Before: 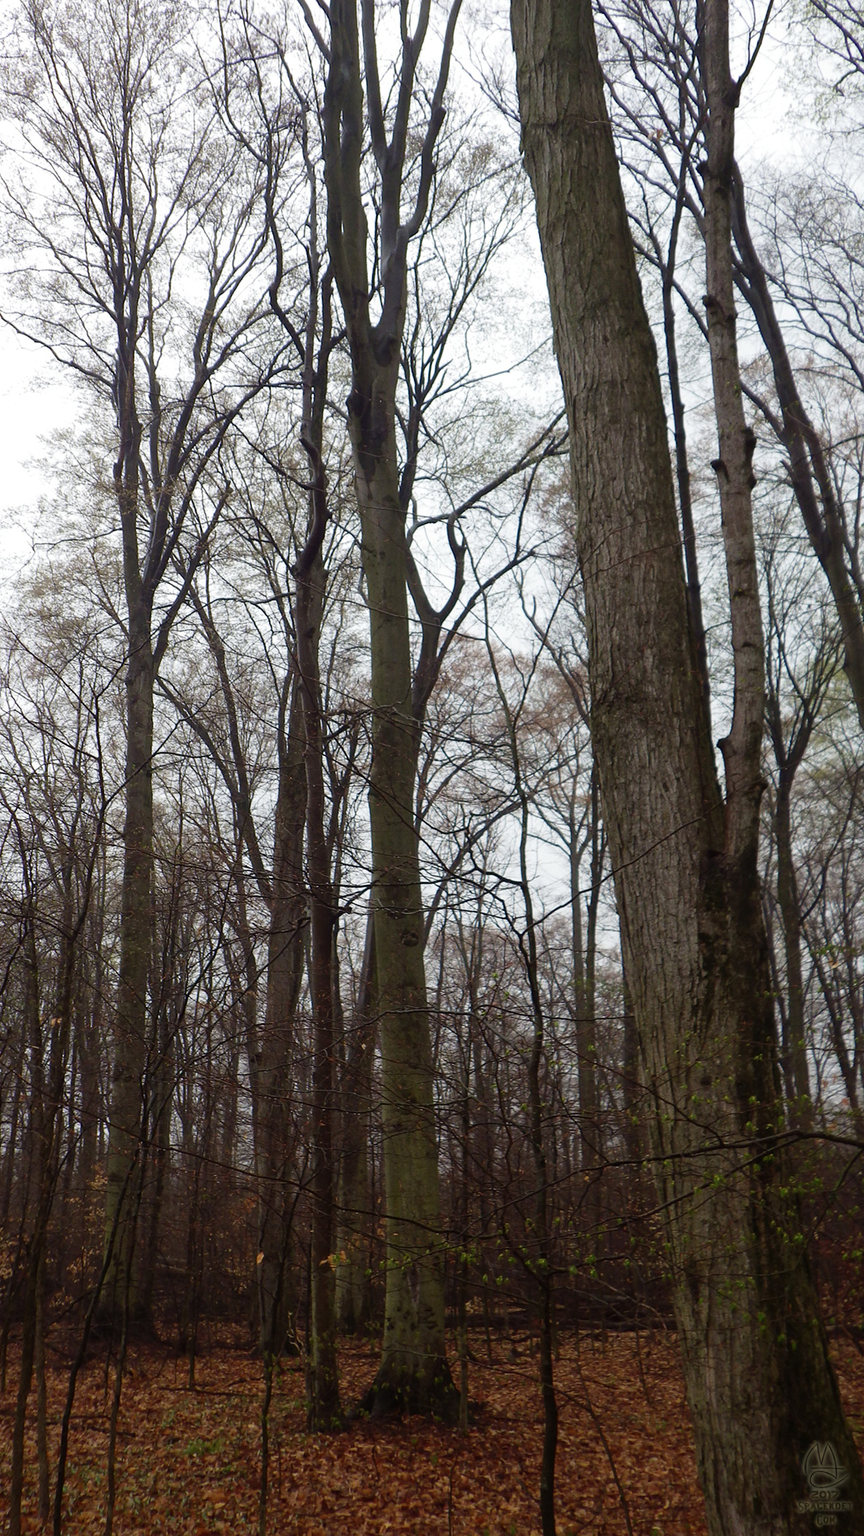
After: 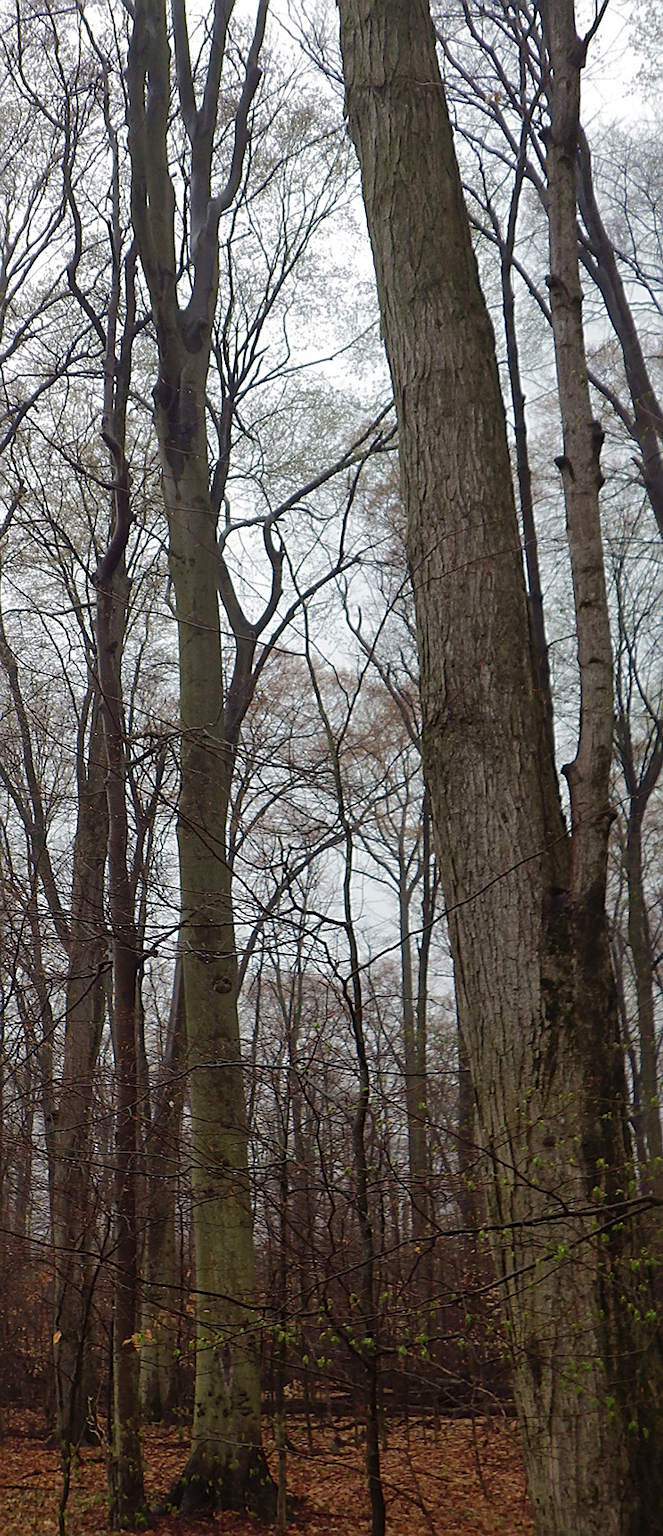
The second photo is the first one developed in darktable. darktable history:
shadows and highlights: shadows 39.23, highlights -59.67
sharpen: radius 1.955
crop and rotate: left 24.142%, top 3.038%, right 6.228%, bottom 6.314%
